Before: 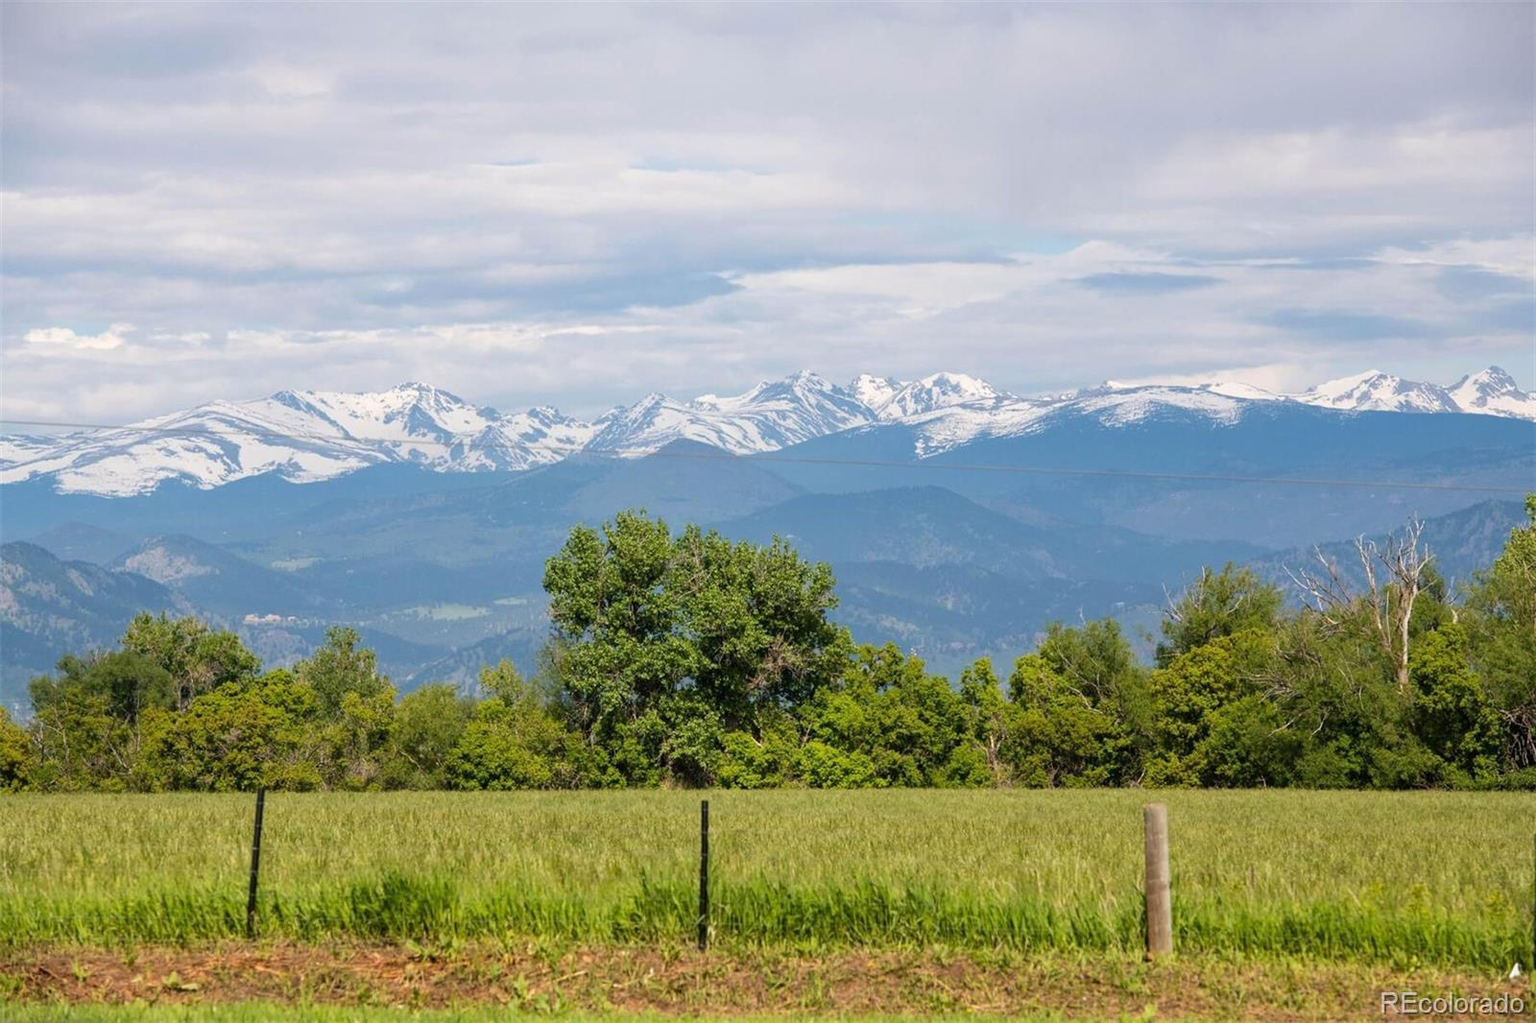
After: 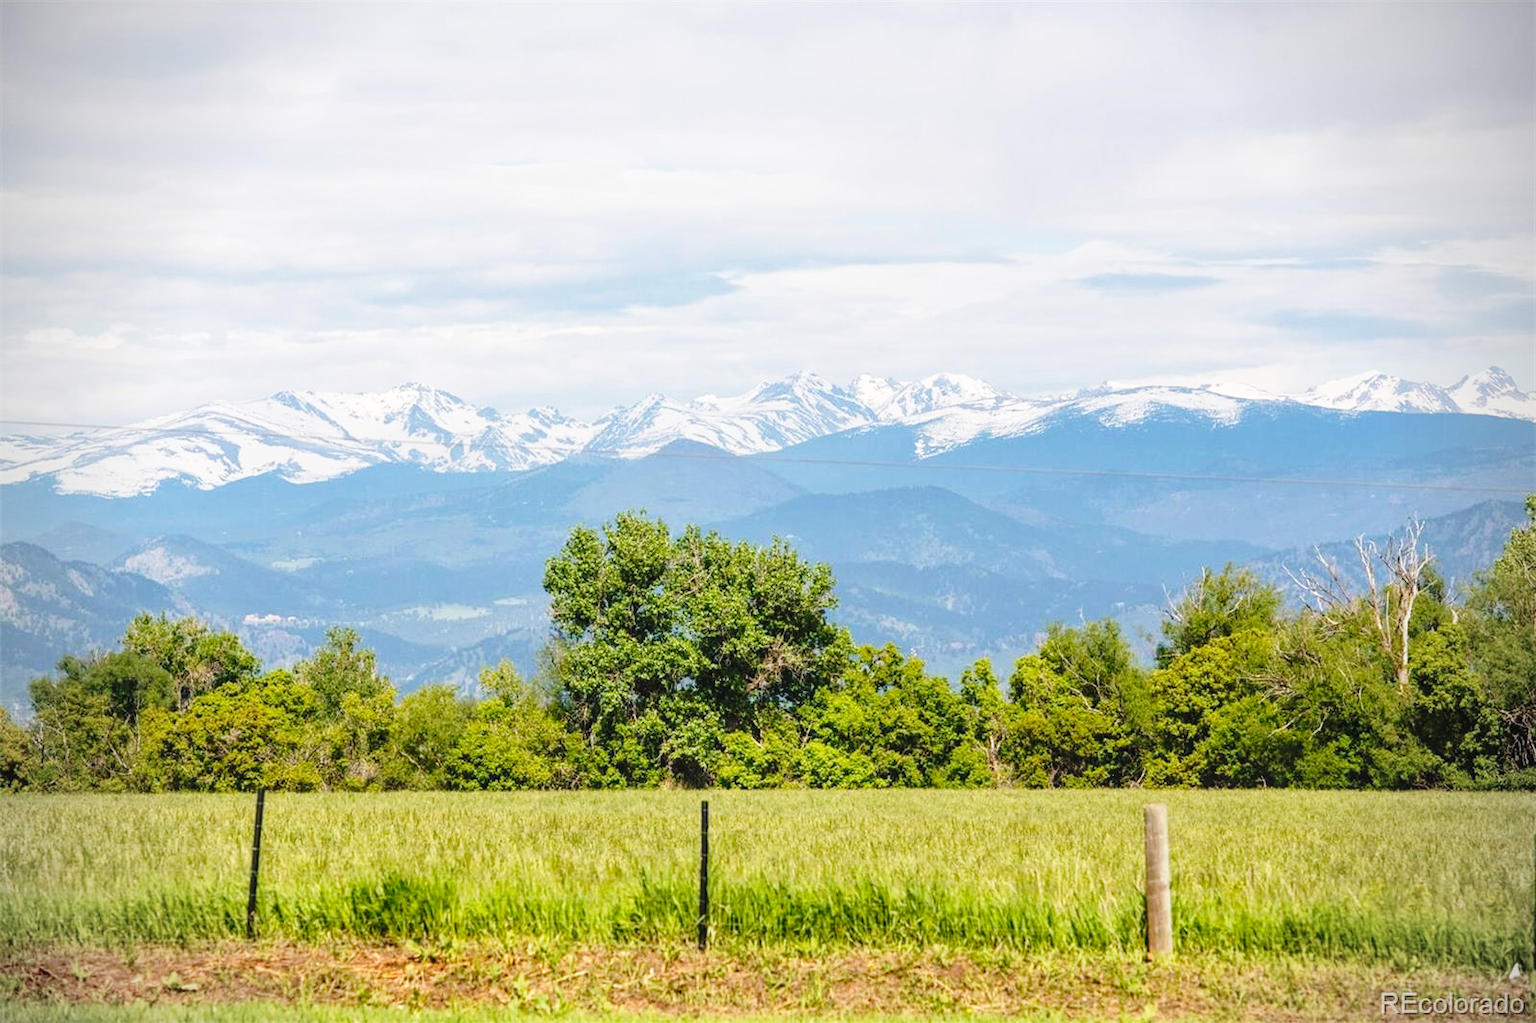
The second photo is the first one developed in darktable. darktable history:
local contrast: detail 109%
base curve: curves: ch0 [(0, 0) (0.028, 0.03) (0.121, 0.232) (0.46, 0.748) (0.859, 0.968) (1, 1)], preserve colors none
vignetting: on, module defaults
